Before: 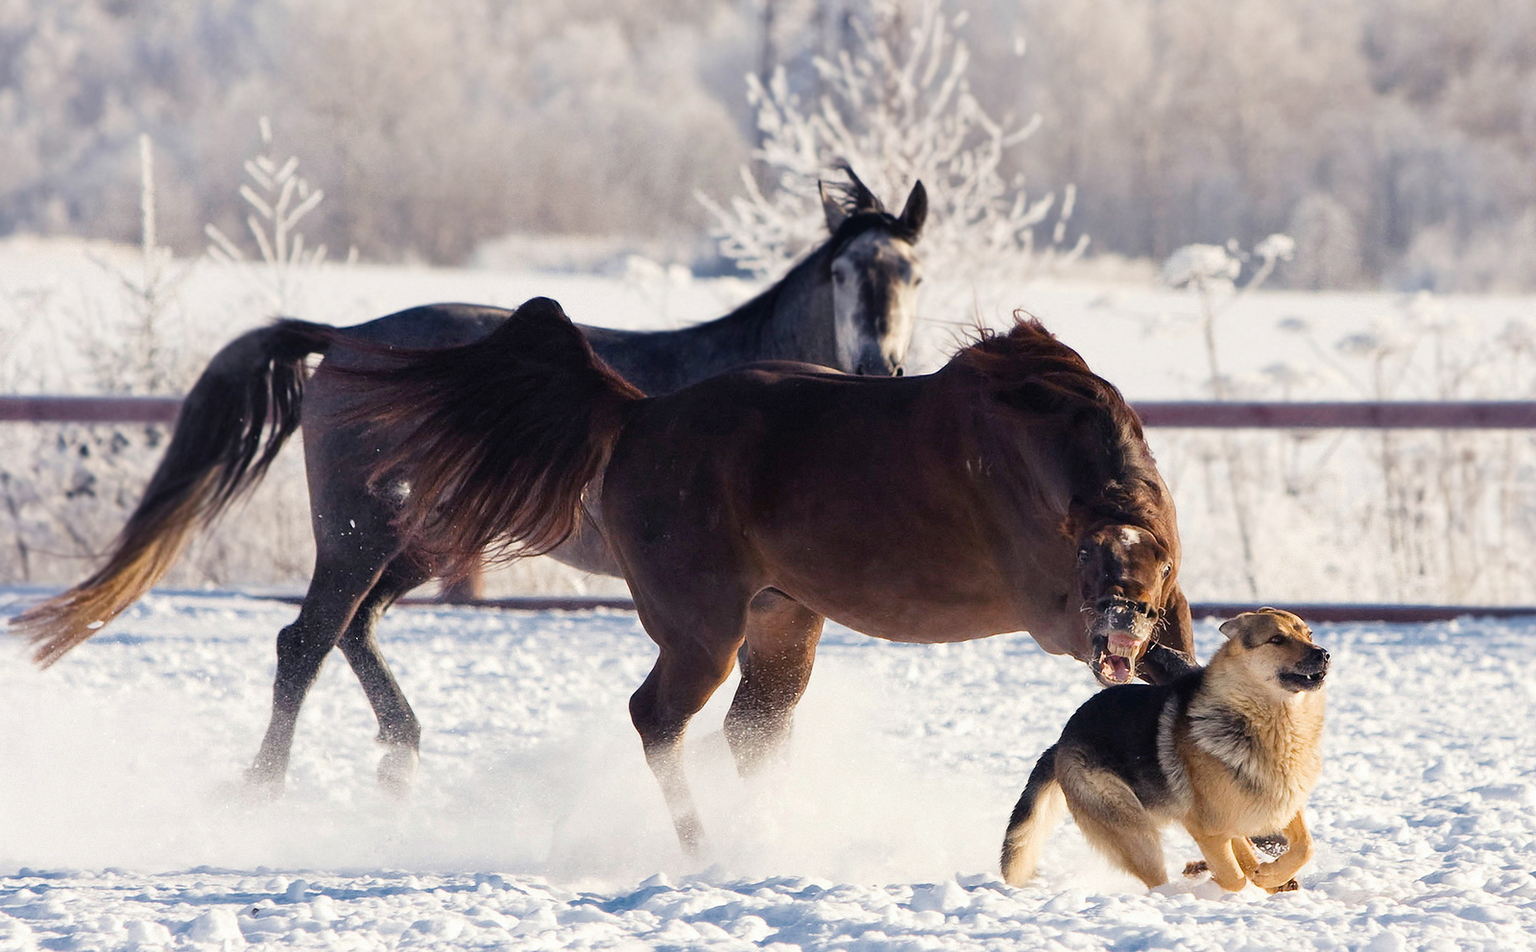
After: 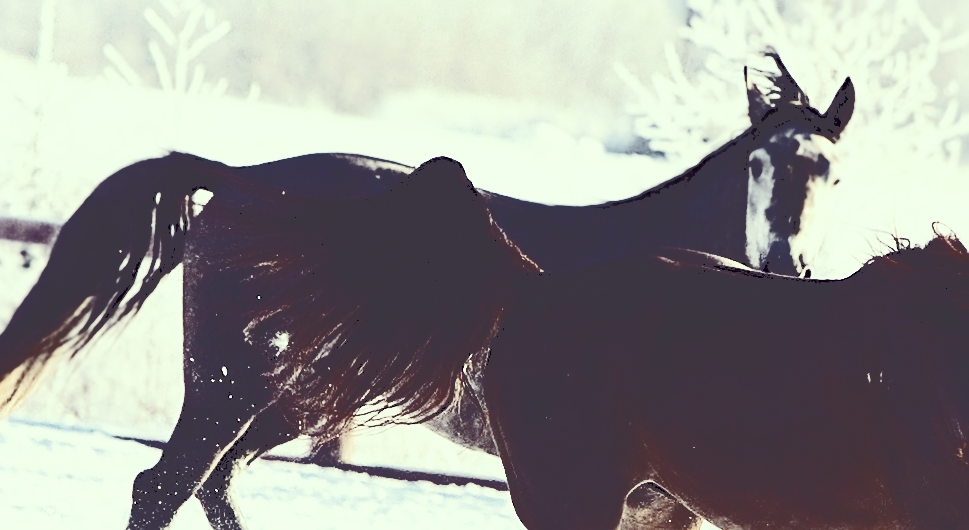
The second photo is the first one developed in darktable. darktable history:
crop and rotate: angle -6.03°, left 1.989%, top 7.045%, right 27.493%, bottom 30.68%
haze removal: compatibility mode true, adaptive false
tone curve: curves: ch0 [(0, 0) (0.003, 0.231) (0.011, 0.231) (0.025, 0.231) (0.044, 0.231) (0.069, 0.231) (0.1, 0.234) (0.136, 0.239) (0.177, 0.243) (0.224, 0.247) (0.277, 0.265) (0.335, 0.311) (0.399, 0.389) (0.468, 0.507) (0.543, 0.634) (0.623, 0.74) (0.709, 0.83) (0.801, 0.889) (0.898, 0.93) (1, 1)], color space Lab, independent channels, preserve colors none
base curve: curves: ch0 [(0, 0) (0.028, 0.03) (0.121, 0.232) (0.46, 0.748) (0.859, 0.968) (1, 1)], preserve colors none
contrast brightness saturation: contrast 0.274
color correction: highlights a* -20.52, highlights b* 20.78, shadows a* 19.38, shadows b* -20.35, saturation 0.428
sharpen: radius 2.536, amount 0.632
